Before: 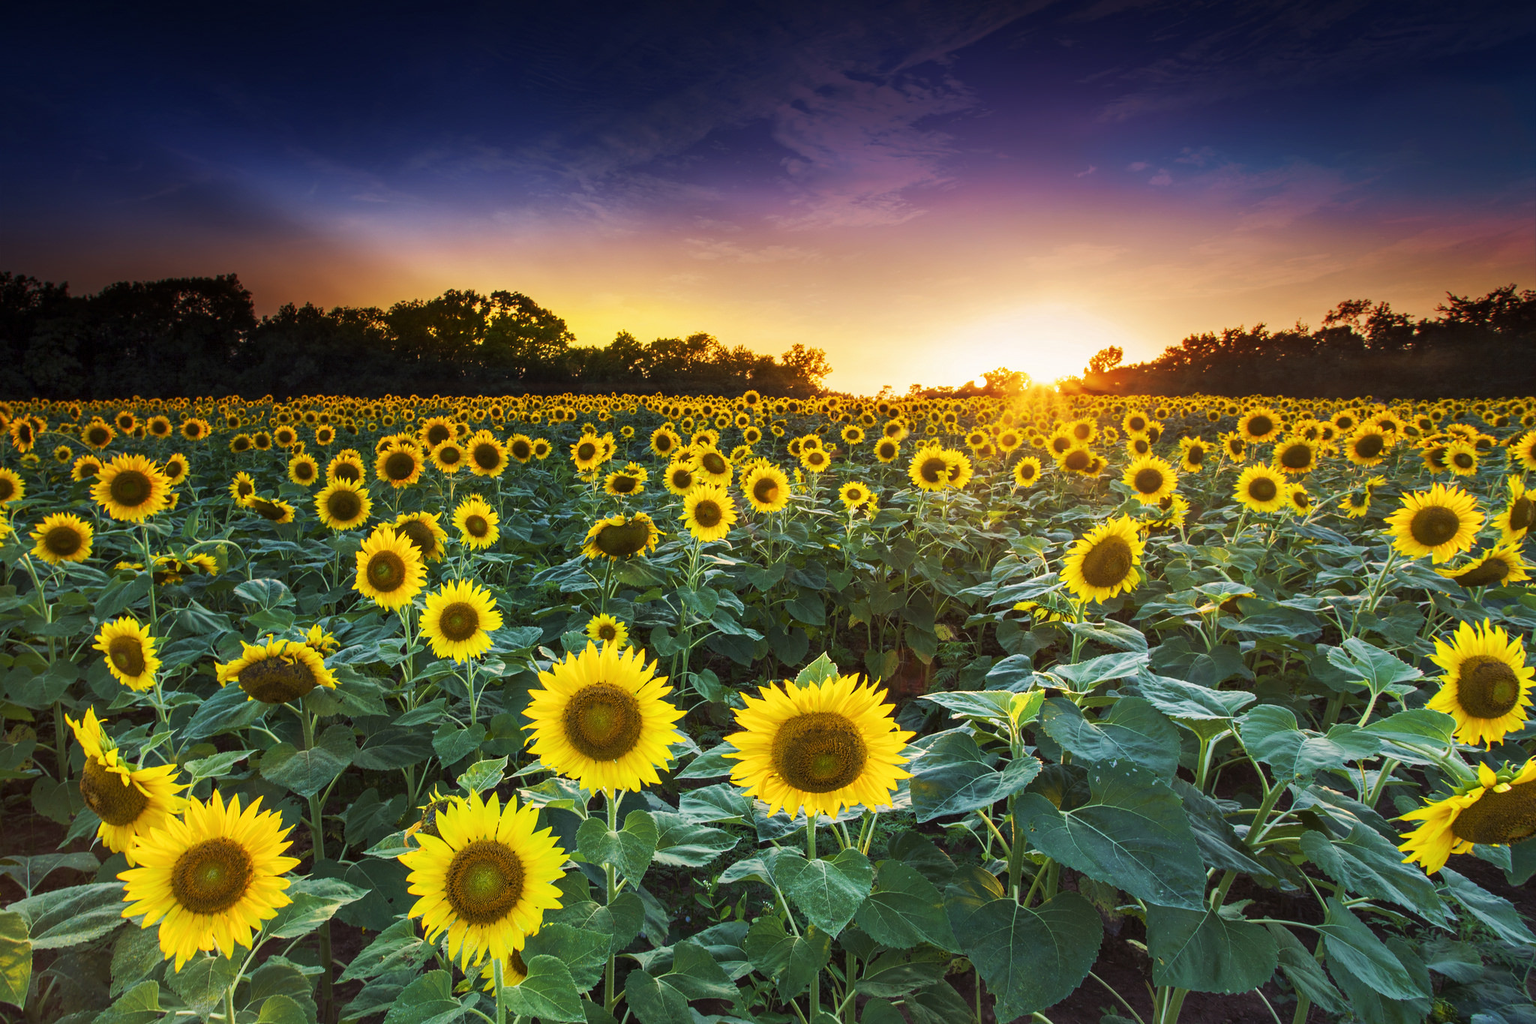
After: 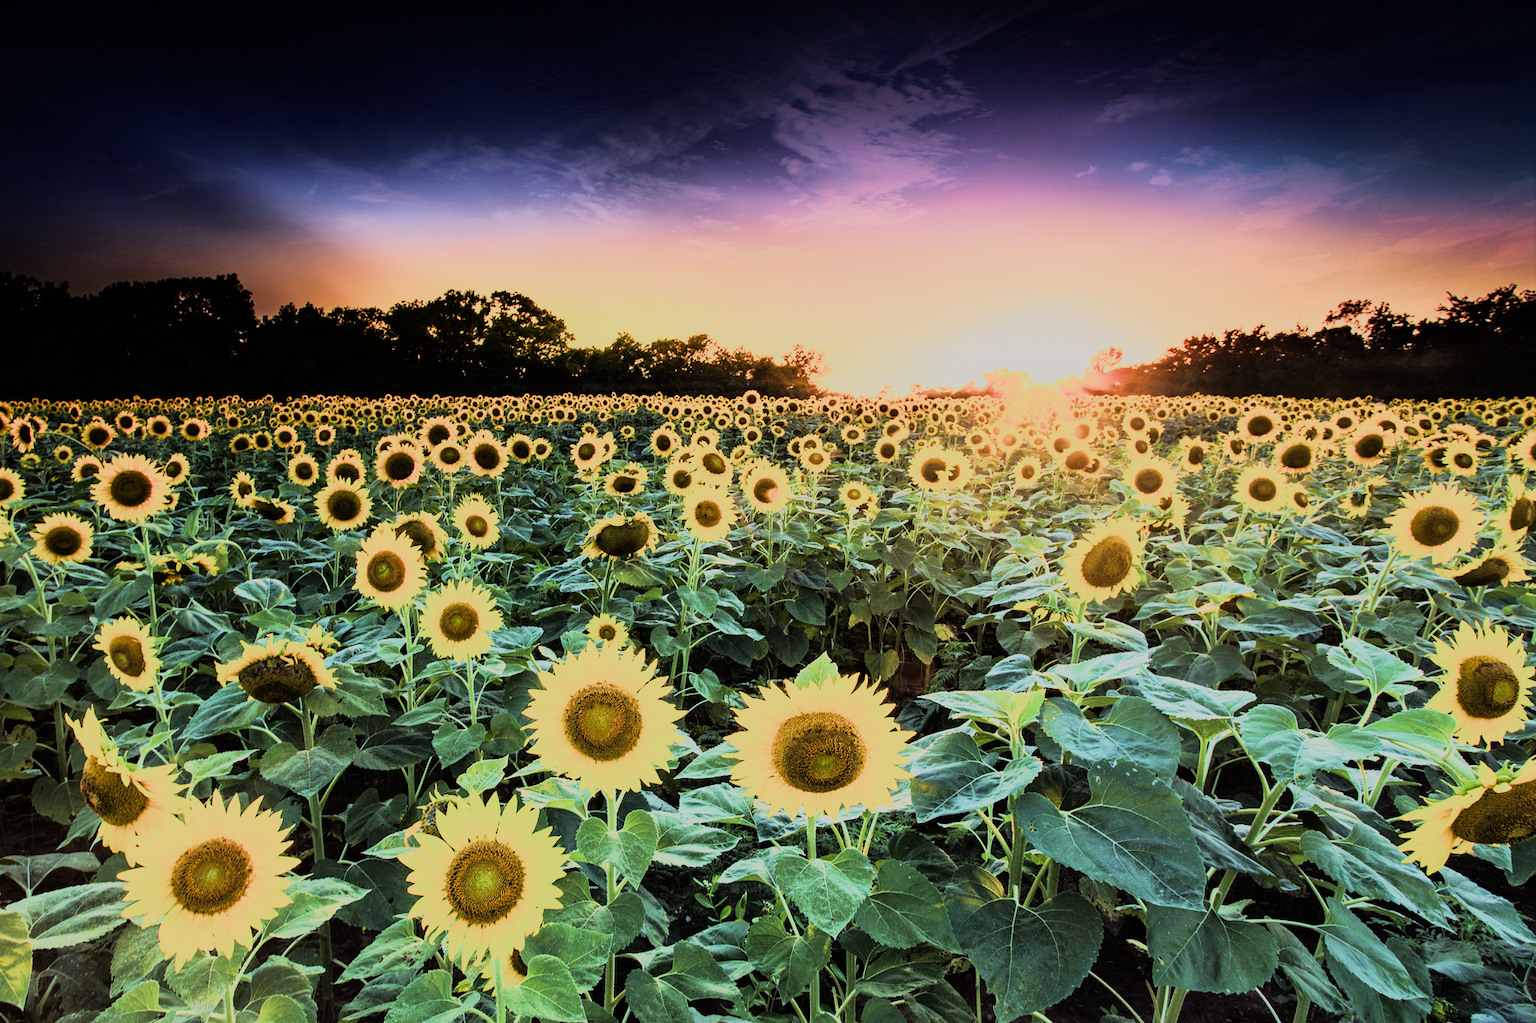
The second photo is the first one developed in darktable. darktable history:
filmic rgb: black relative exposure -13 EV, threshold 3 EV, target white luminance 85%, hardness 6.3, latitude 42.11%, contrast 0.858, shadows ↔ highlights balance 8.63%, color science v4 (2020), enable highlight reconstruction true
rgb curve: curves: ch0 [(0, 0) (0.21, 0.15) (0.24, 0.21) (0.5, 0.75) (0.75, 0.96) (0.89, 0.99) (1, 1)]; ch1 [(0, 0.02) (0.21, 0.13) (0.25, 0.2) (0.5, 0.67) (0.75, 0.9) (0.89, 0.97) (1, 1)]; ch2 [(0, 0.02) (0.21, 0.13) (0.25, 0.2) (0.5, 0.67) (0.75, 0.9) (0.89, 0.97) (1, 1)], compensate middle gray true
